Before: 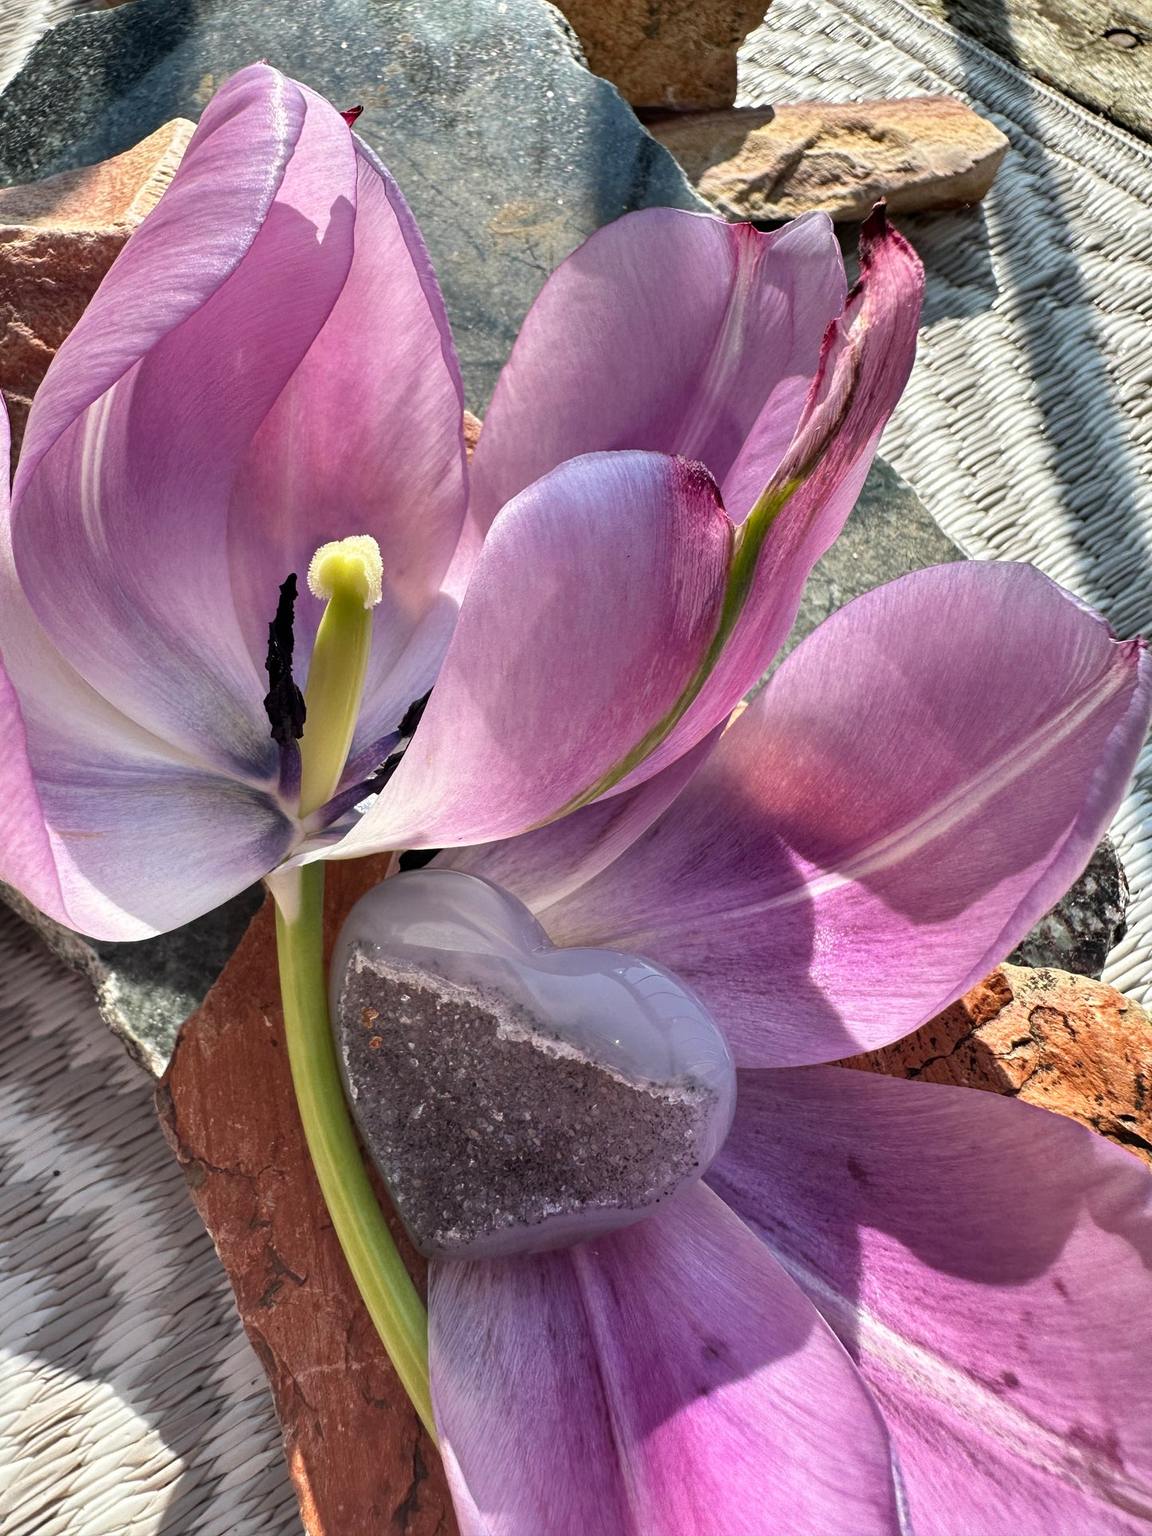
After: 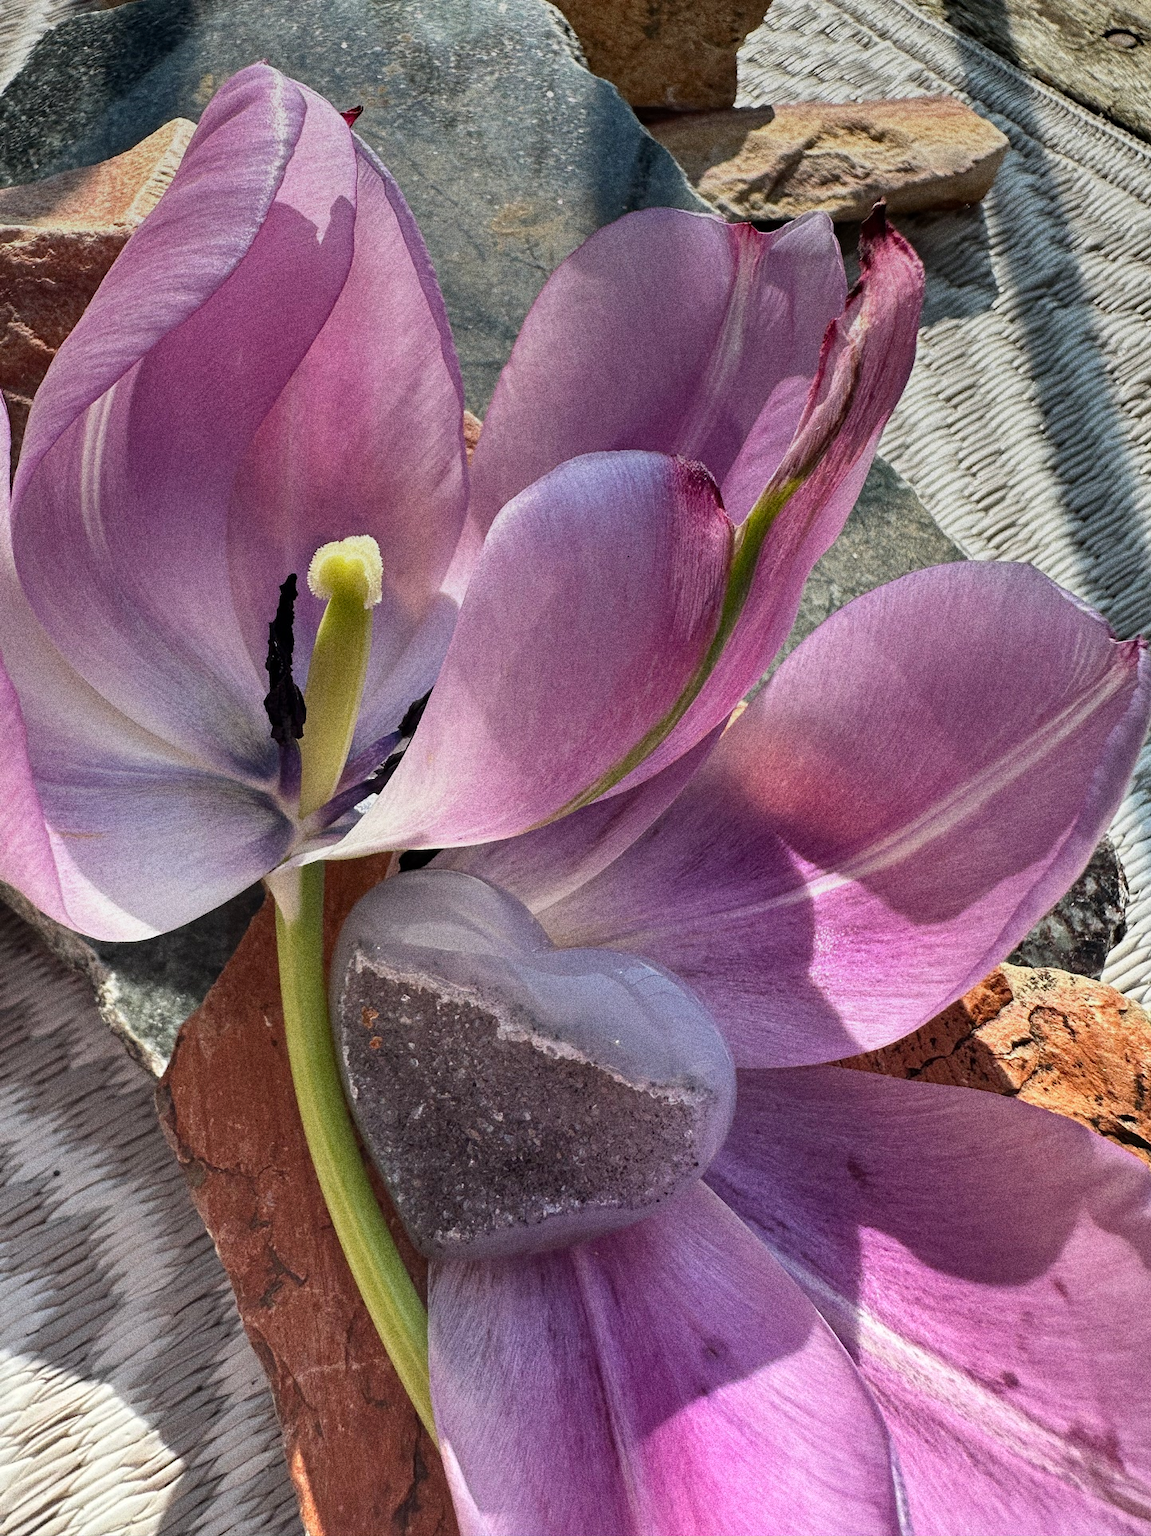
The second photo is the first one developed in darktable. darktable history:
graduated density: on, module defaults
grain: strength 49.07%
